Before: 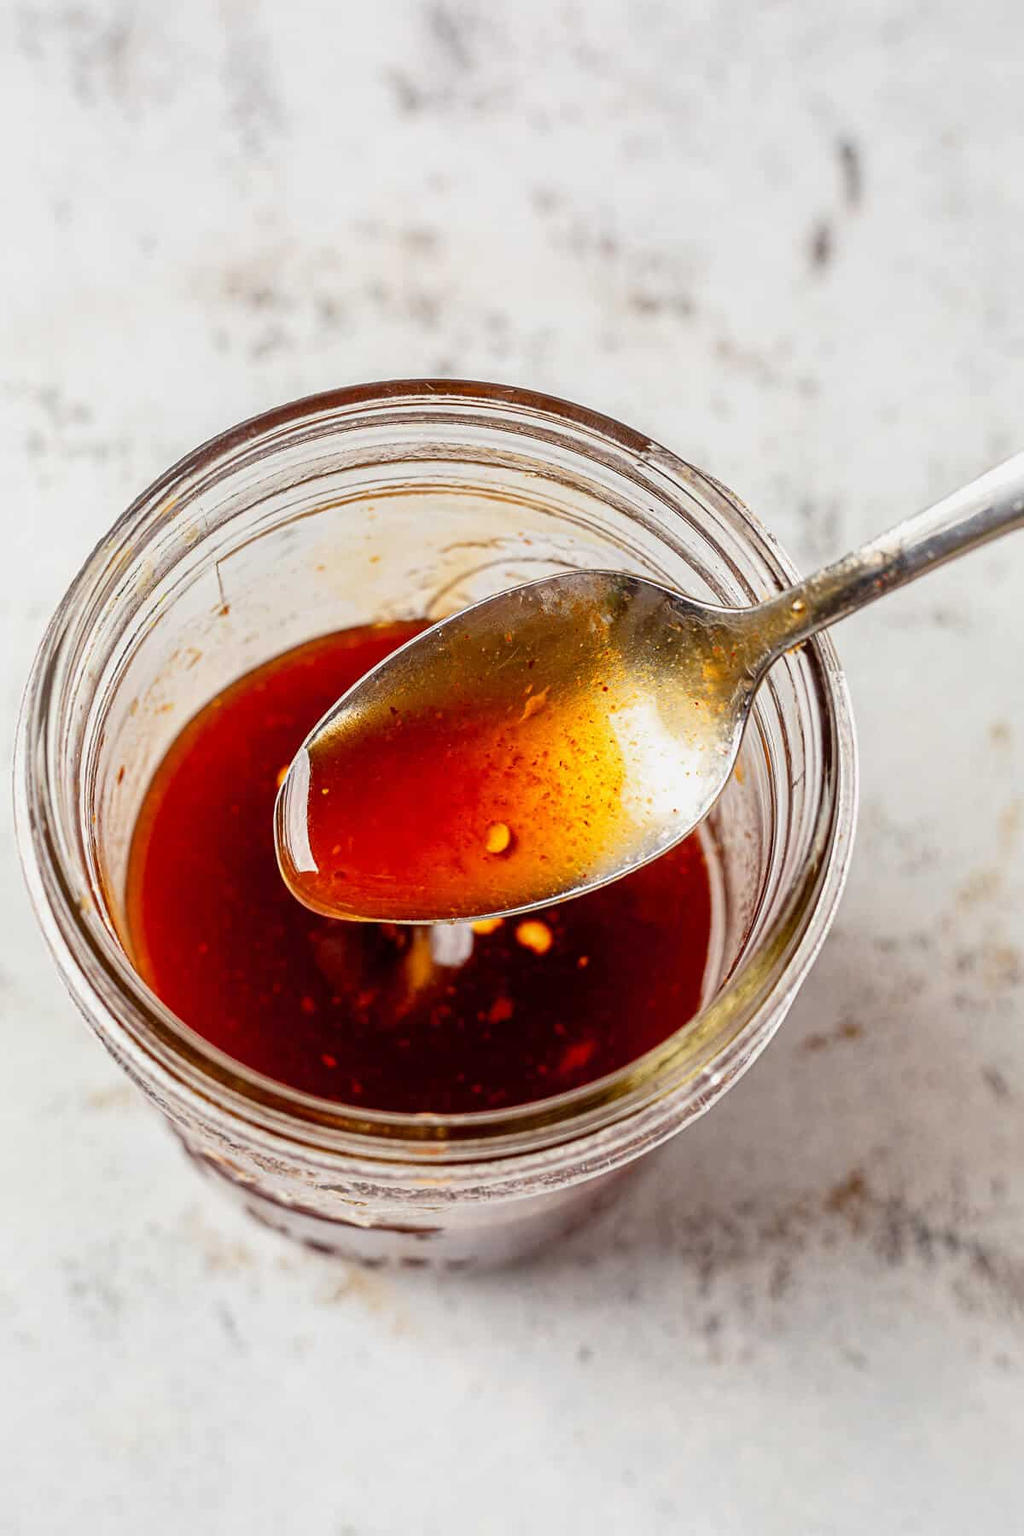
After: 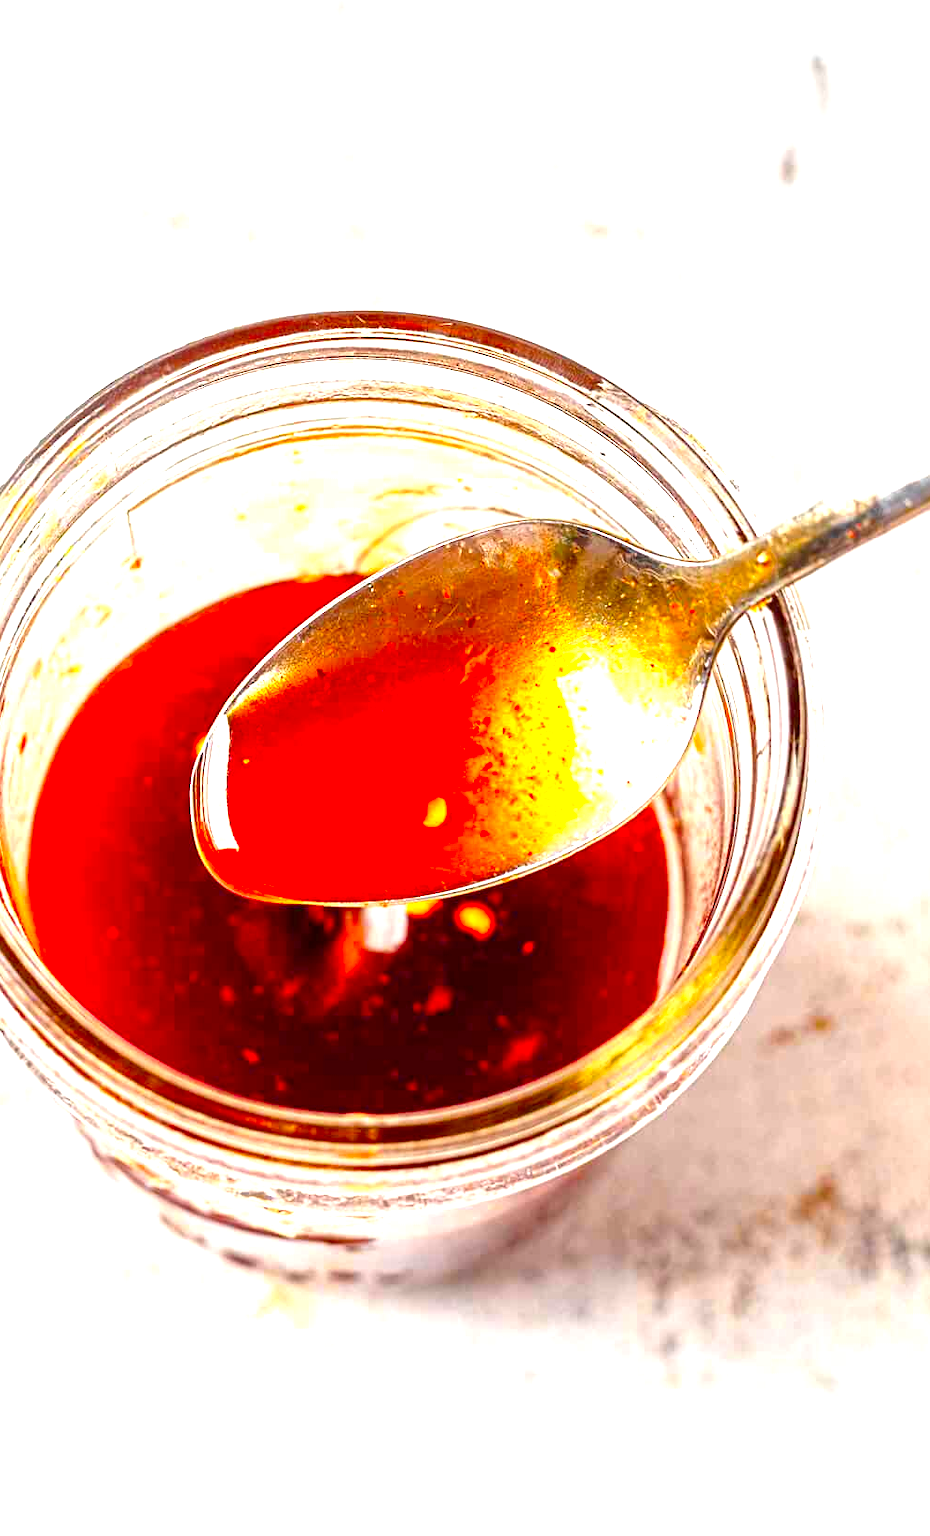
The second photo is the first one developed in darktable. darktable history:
color zones: curves: ch1 [(0.25, 0.61) (0.75, 0.248)]
exposure: black level correction 0, exposure 1.178 EV, compensate exposure bias true, compensate highlight preservation false
contrast brightness saturation: saturation 0.49
crop: left 9.818%, top 6.204%, right 6.998%, bottom 2.259%
